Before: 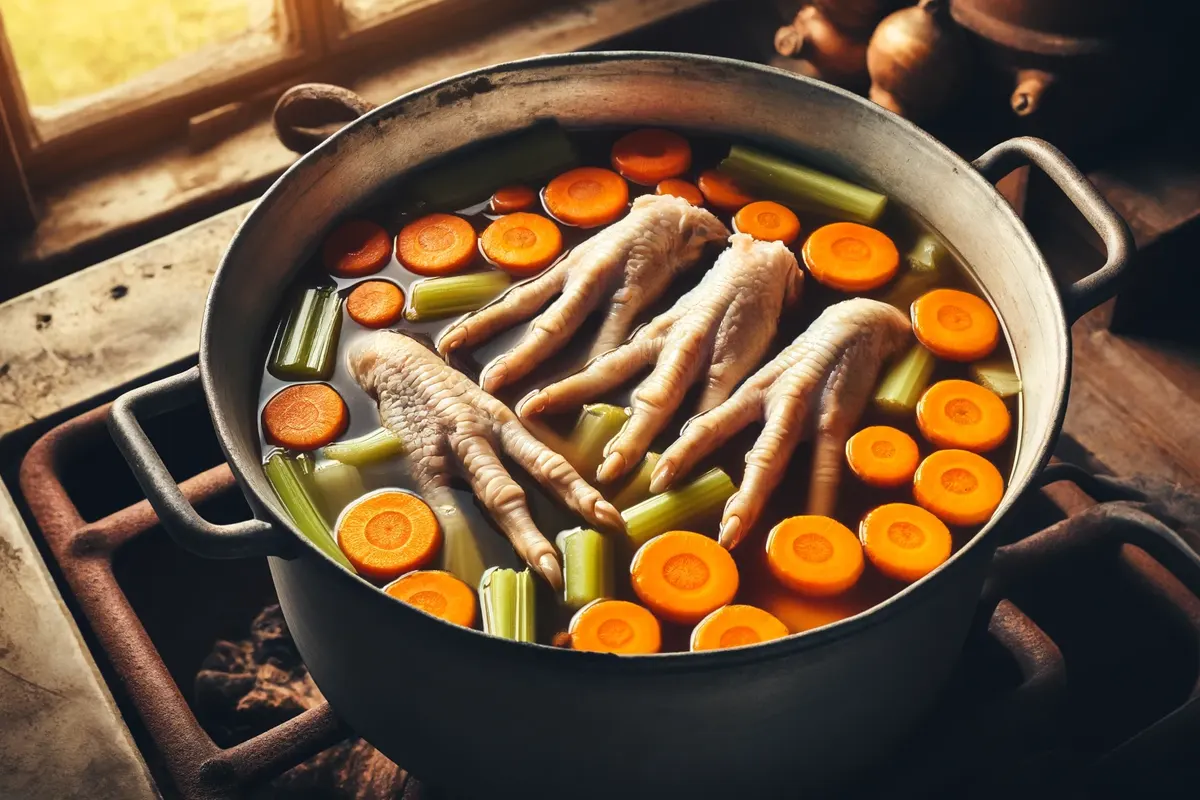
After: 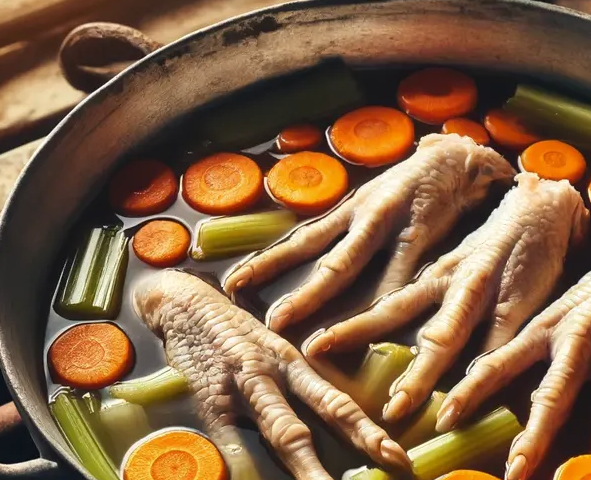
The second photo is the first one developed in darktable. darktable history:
base curve: curves: ch0 [(0, 0) (0.303, 0.277) (1, 1)]
crop: left 17.835%, top 7.675%, right 32.881%, bottom 32.213%
